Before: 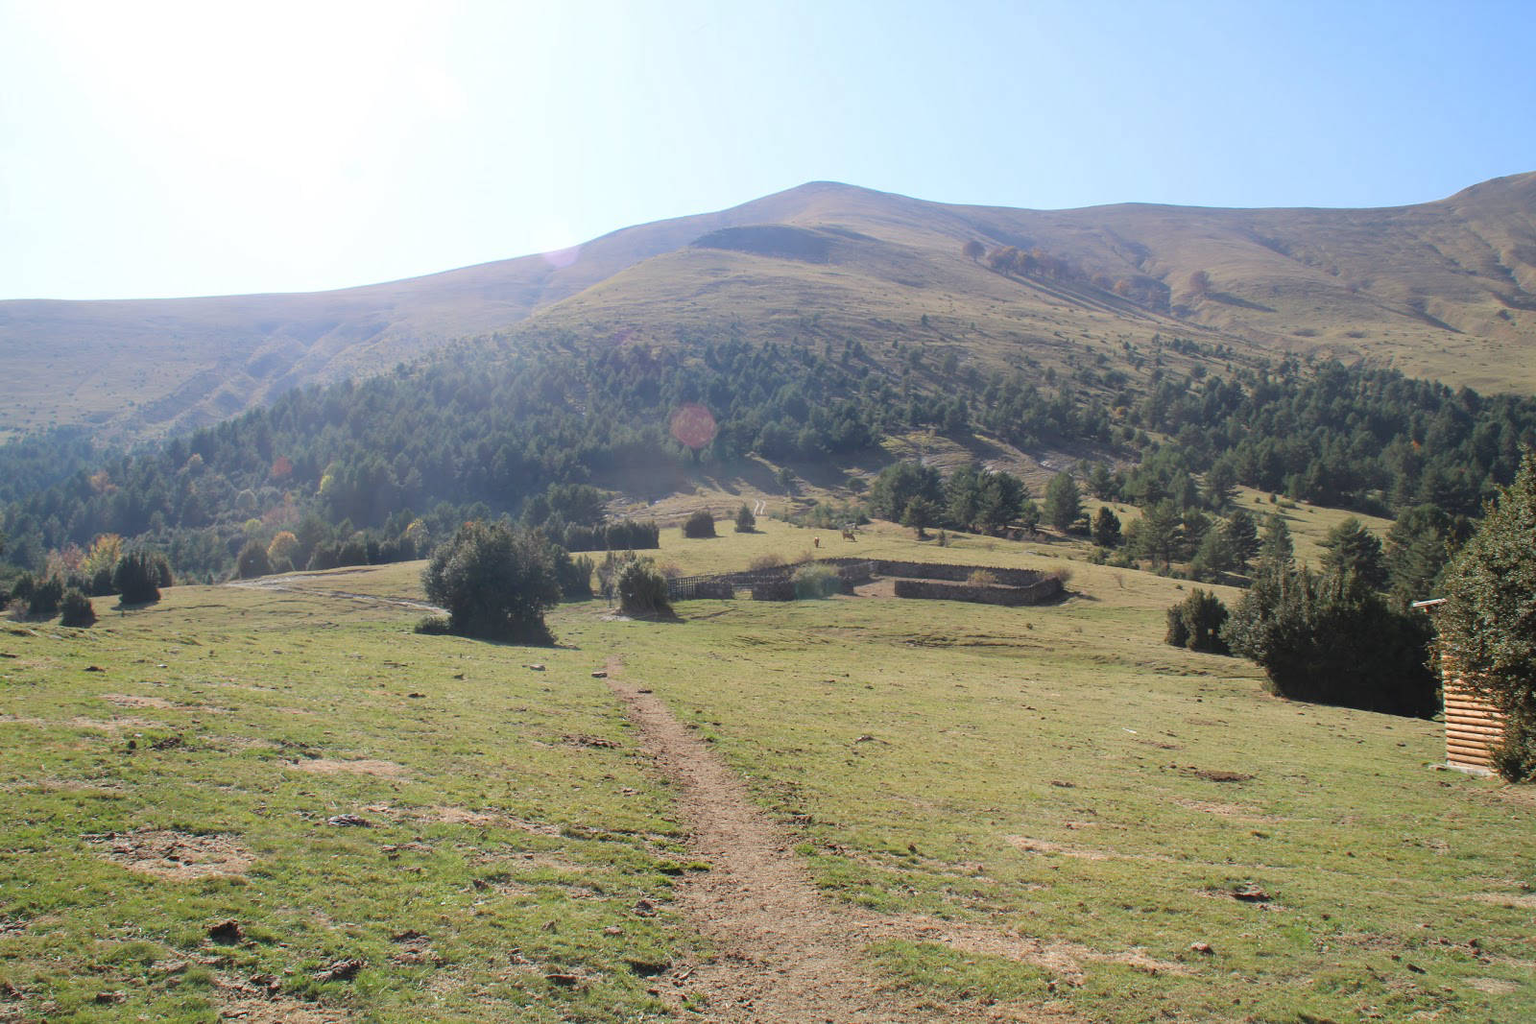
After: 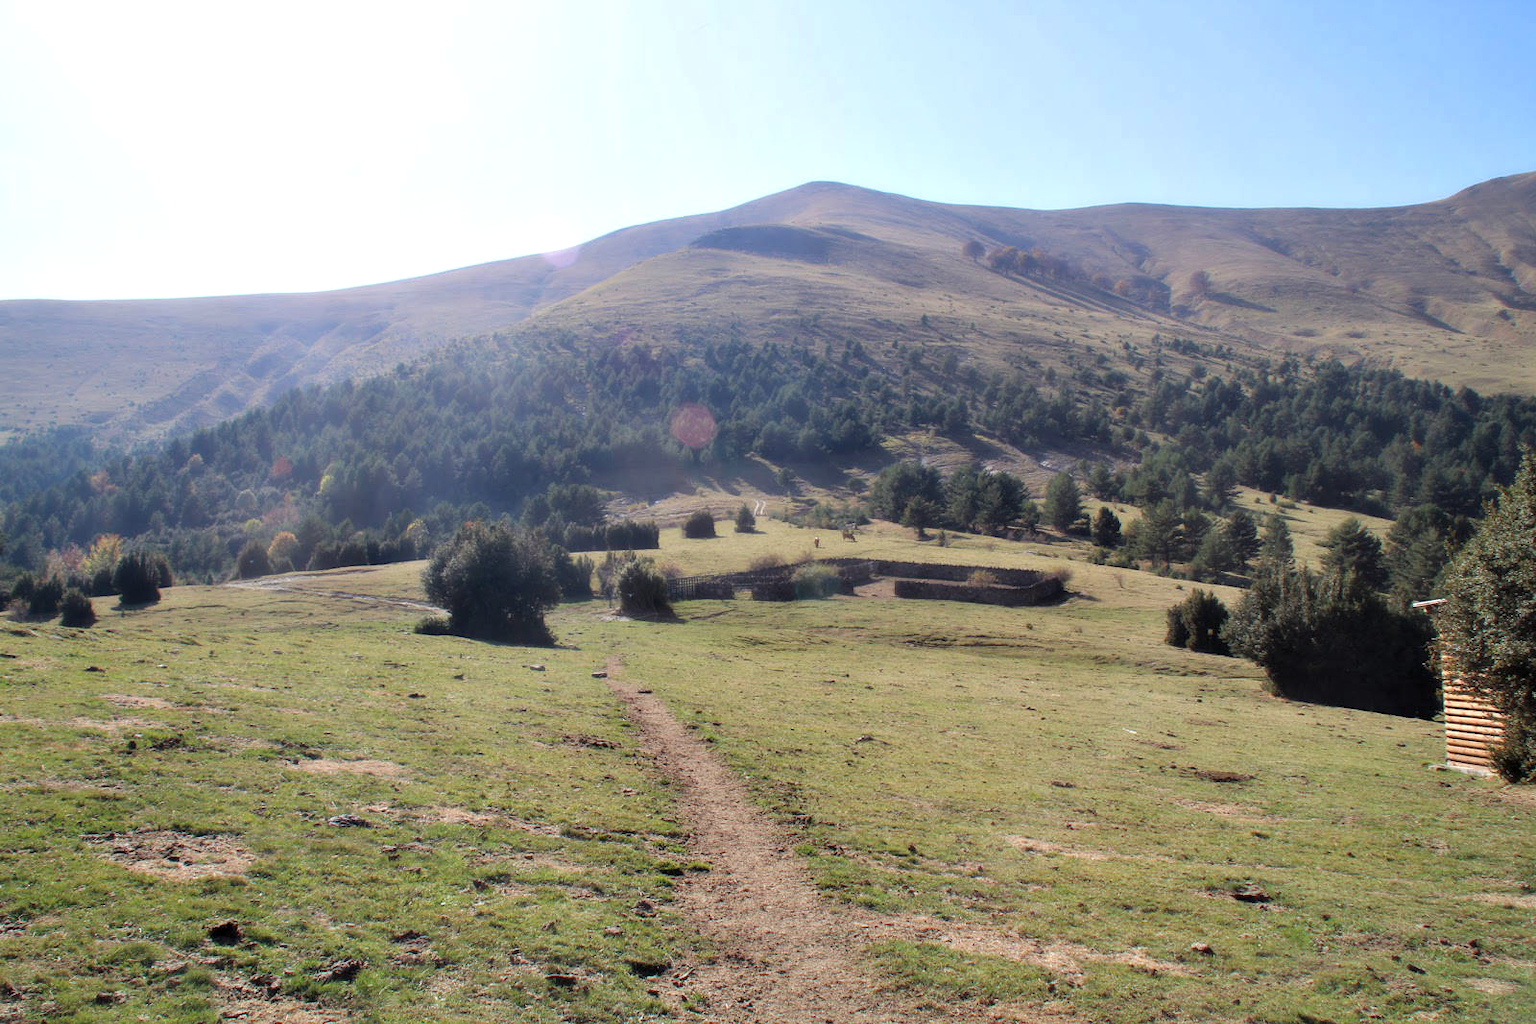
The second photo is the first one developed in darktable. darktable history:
contrast equalizer: y [[0.514, 0.573, 0.581, 0.508, 0.5, 0.5], [0.5 ×6], [0.5 ×6], [0 ×6], [0 ×6]]
color balance: gamma [0.9, 0.988, 0.975, 1.025], gain [1.05, 1, 1, 1]
